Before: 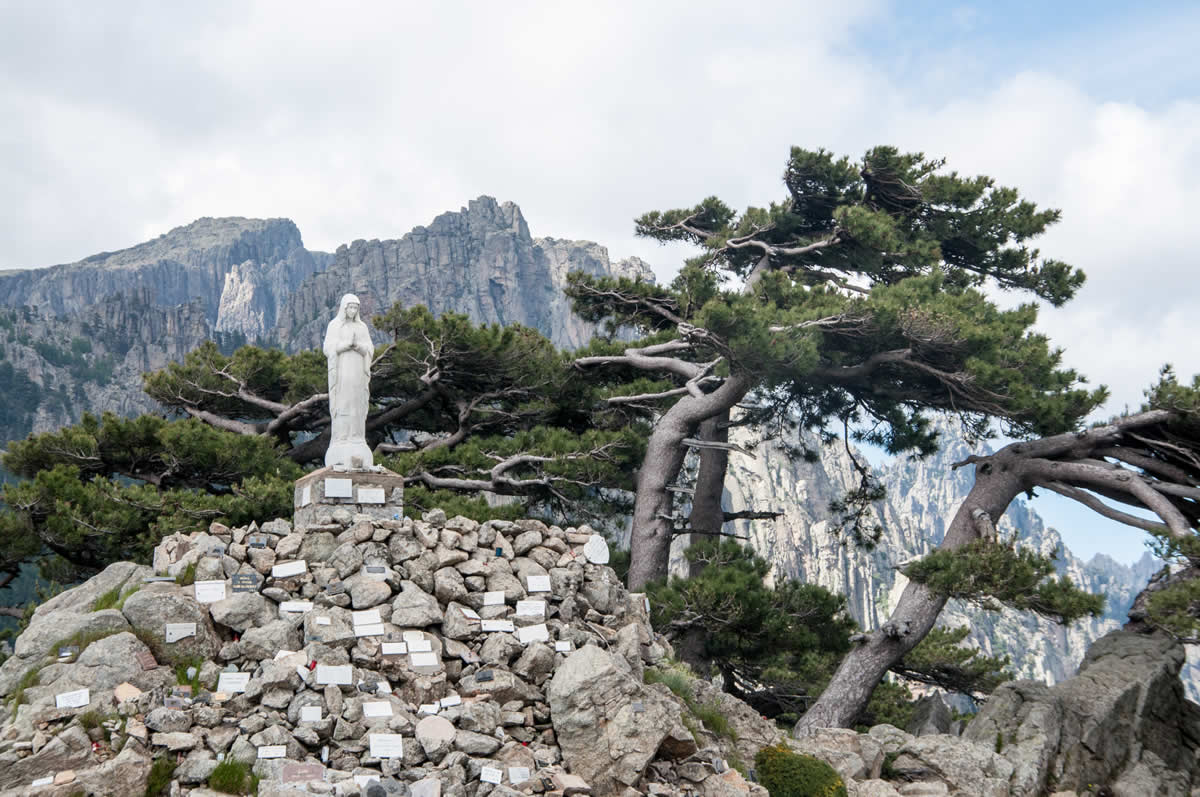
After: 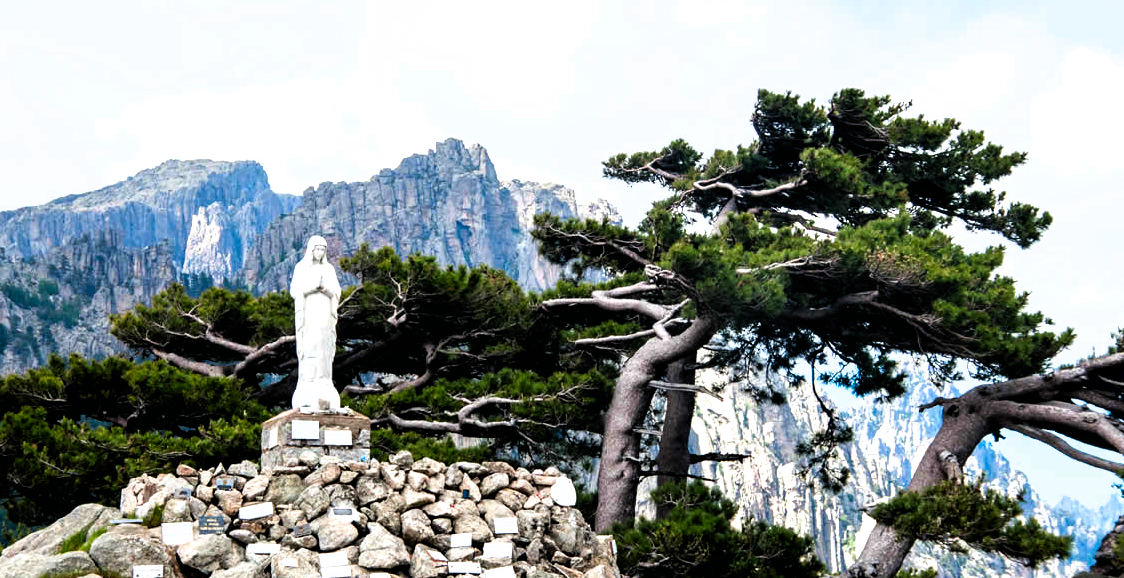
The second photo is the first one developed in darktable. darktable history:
filmic rgb: black relative exposure -8.22 EV, white relative exposure 2.25 EV, hardness 7.11, latitude 86.48%, contrast 1.68, highlights saturation mix -3.14%, shadows ↔ highlights balance -2.64%, color science v6 (2022)
crop: left 2.817%, top 7.315%, right 3.462%, bottom 20.144%
color correction: highlights b* -0.019, saturation 2.15
